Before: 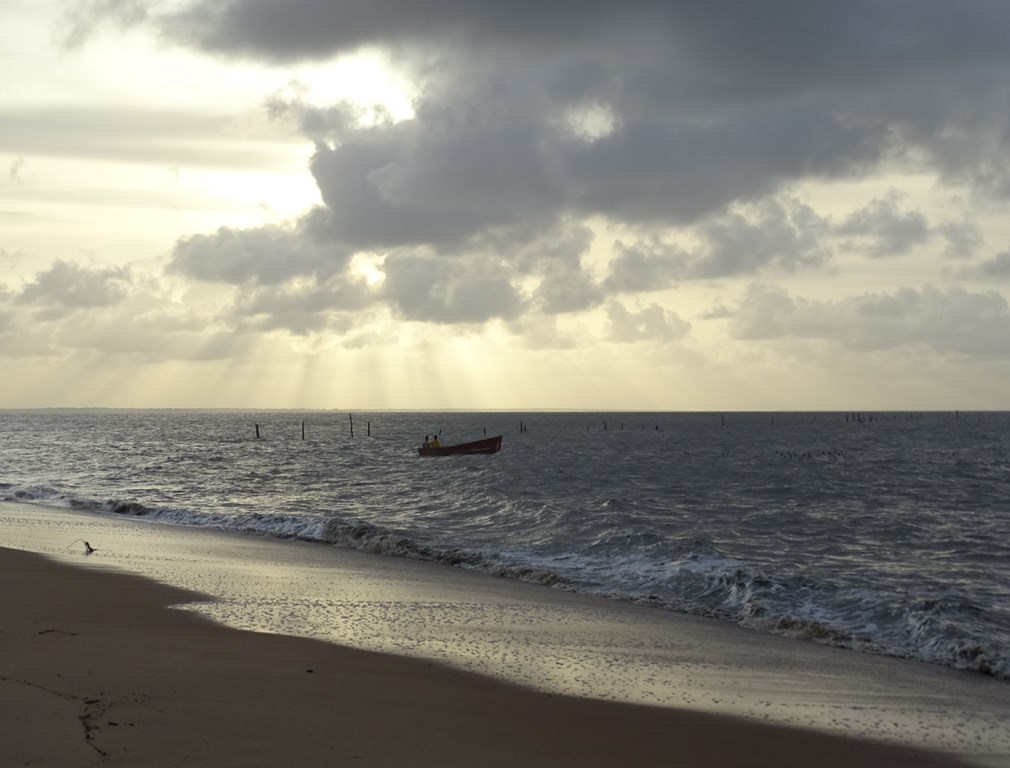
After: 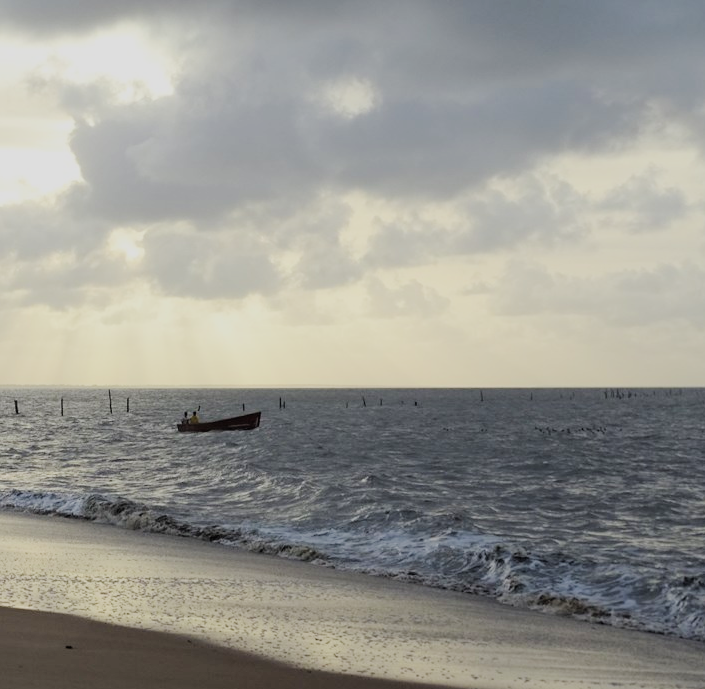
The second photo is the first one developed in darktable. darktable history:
filmic rgb: black relative exposure -6.06 EV, white relative exposure 6.95 EV, threshold 5.94 EV, hardness 2.27, enable highlight reconstruction true
crop and rotate: left 23.881%, top 3.171%, right 6.235%, bottom 7.085%
exposure: black level correction 0, exposure 0.851 EV, compensate highlight preservation false
